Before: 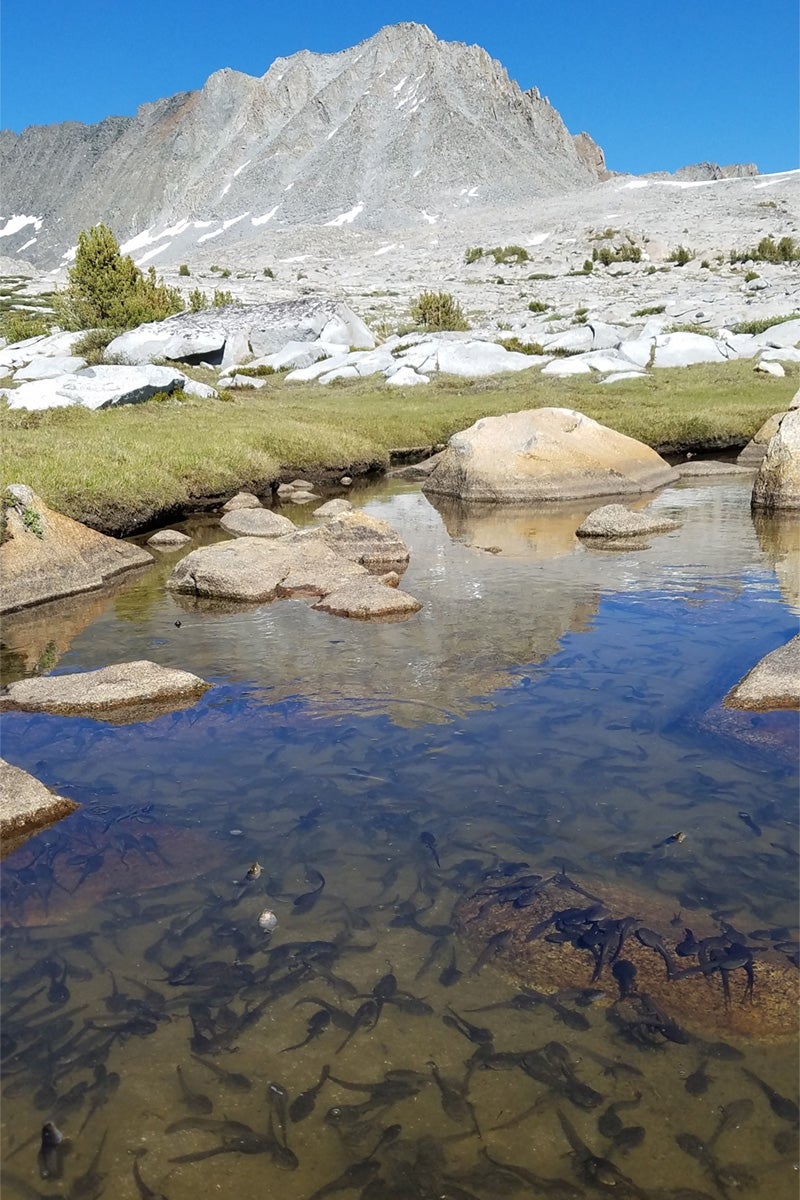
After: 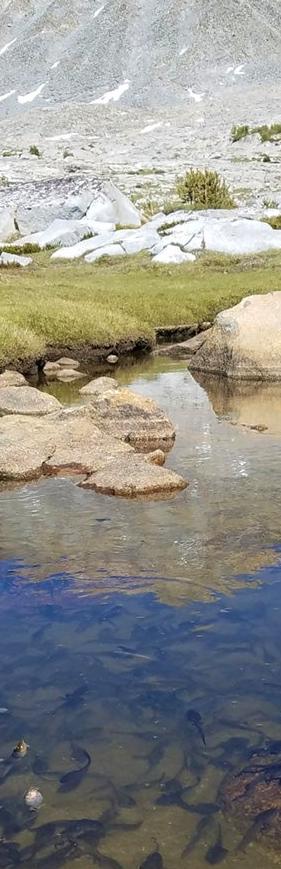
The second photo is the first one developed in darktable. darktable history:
crop and rotate: left 29.476%, top 10.214%, right 35.32%, bottom 17.333%
velvia: on, module defaults
